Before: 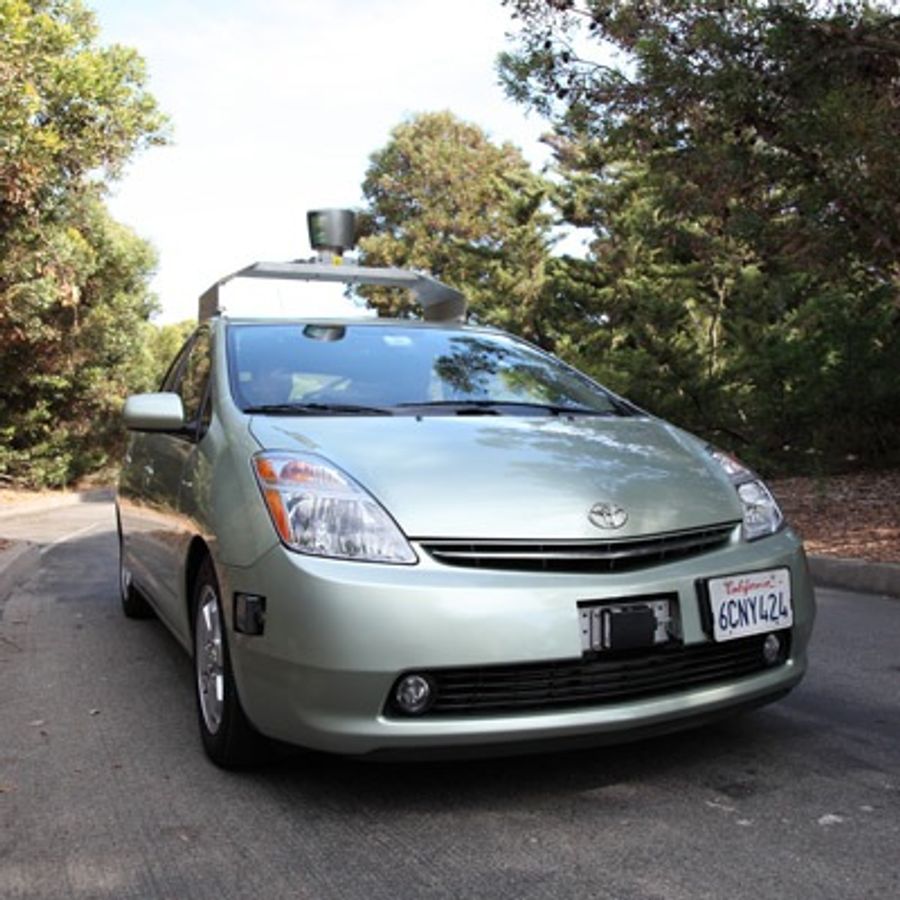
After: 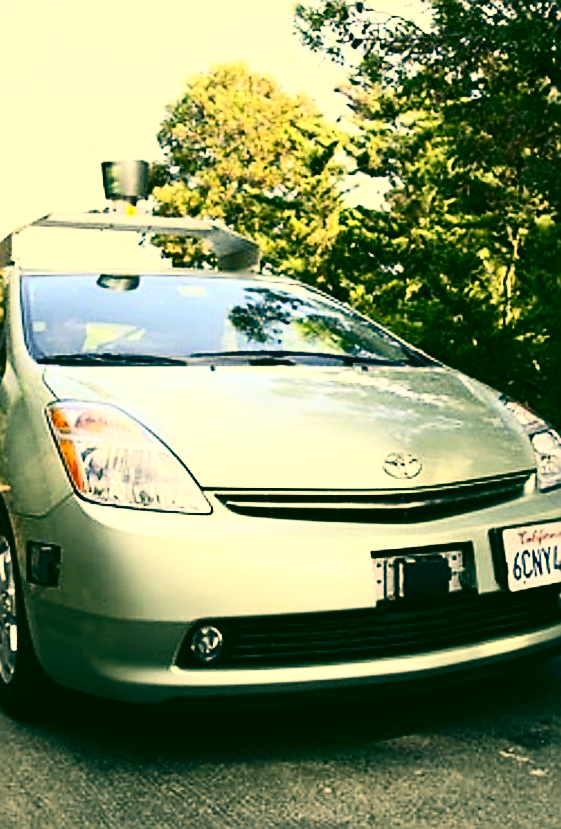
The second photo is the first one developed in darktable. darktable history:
sharpen: radius 1.4, amount 1.25, threshold 0.7
exposure: black level correction 0.001, exposure 0.5 EV, compensate exposure bias true, compensate highlight preservation false
contrast brightness saturation: contrast 0.4, brightness 0.05, saturation 0.25
crop and rotate: left 22.918%, top 5.629%, right 14.711%, bottom 2.247%
color correction: highlights a* 5.62, highlights b* 33.57, shadows a* -25.86, shadows b* 4.02
